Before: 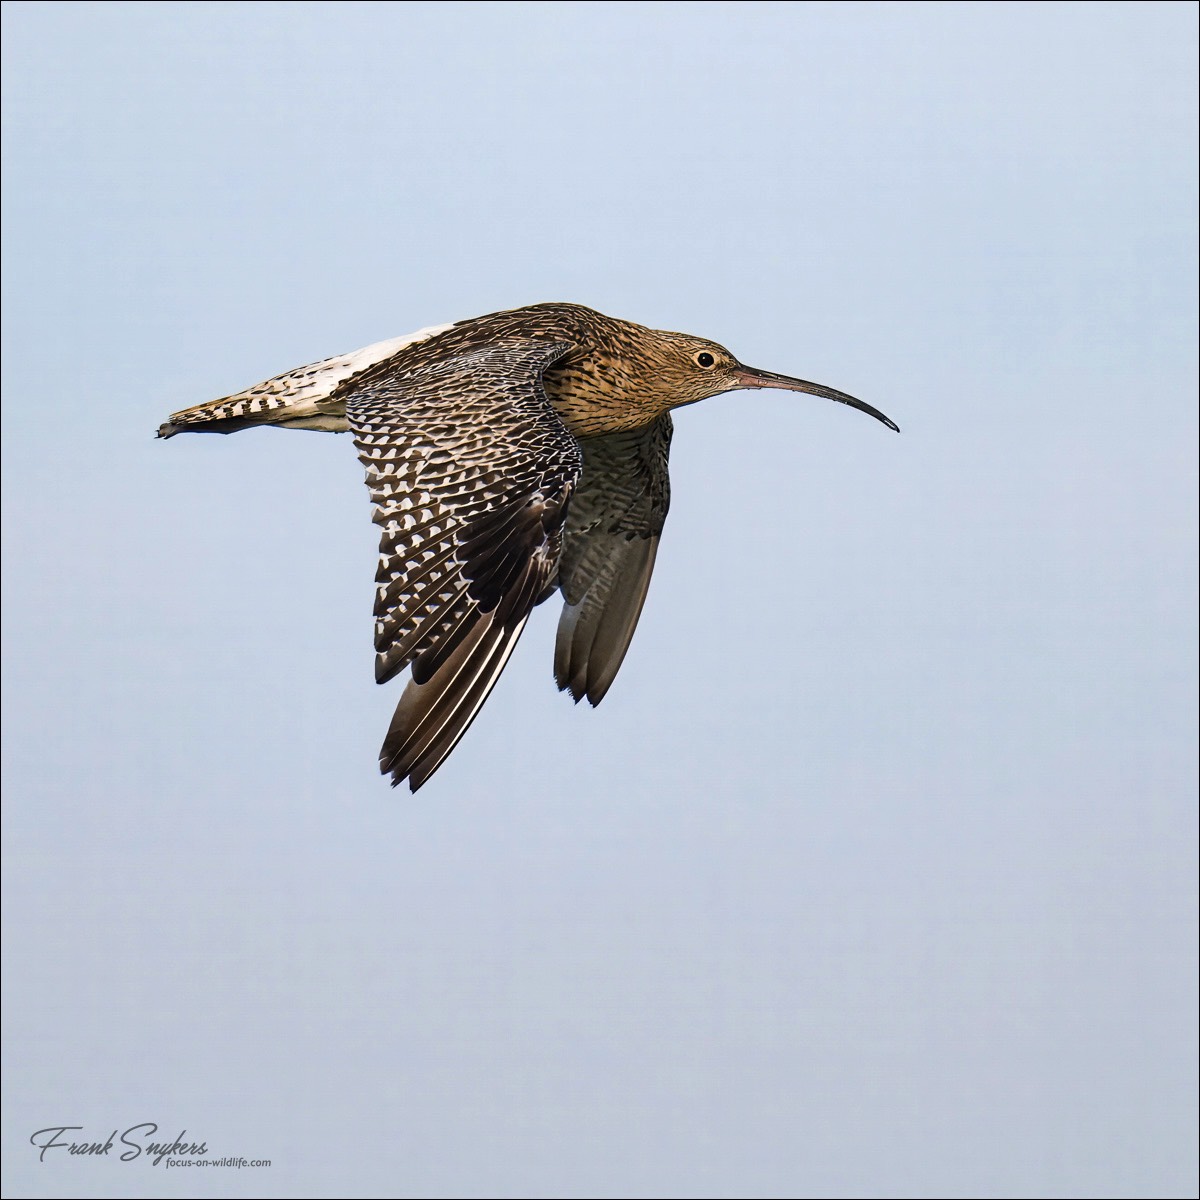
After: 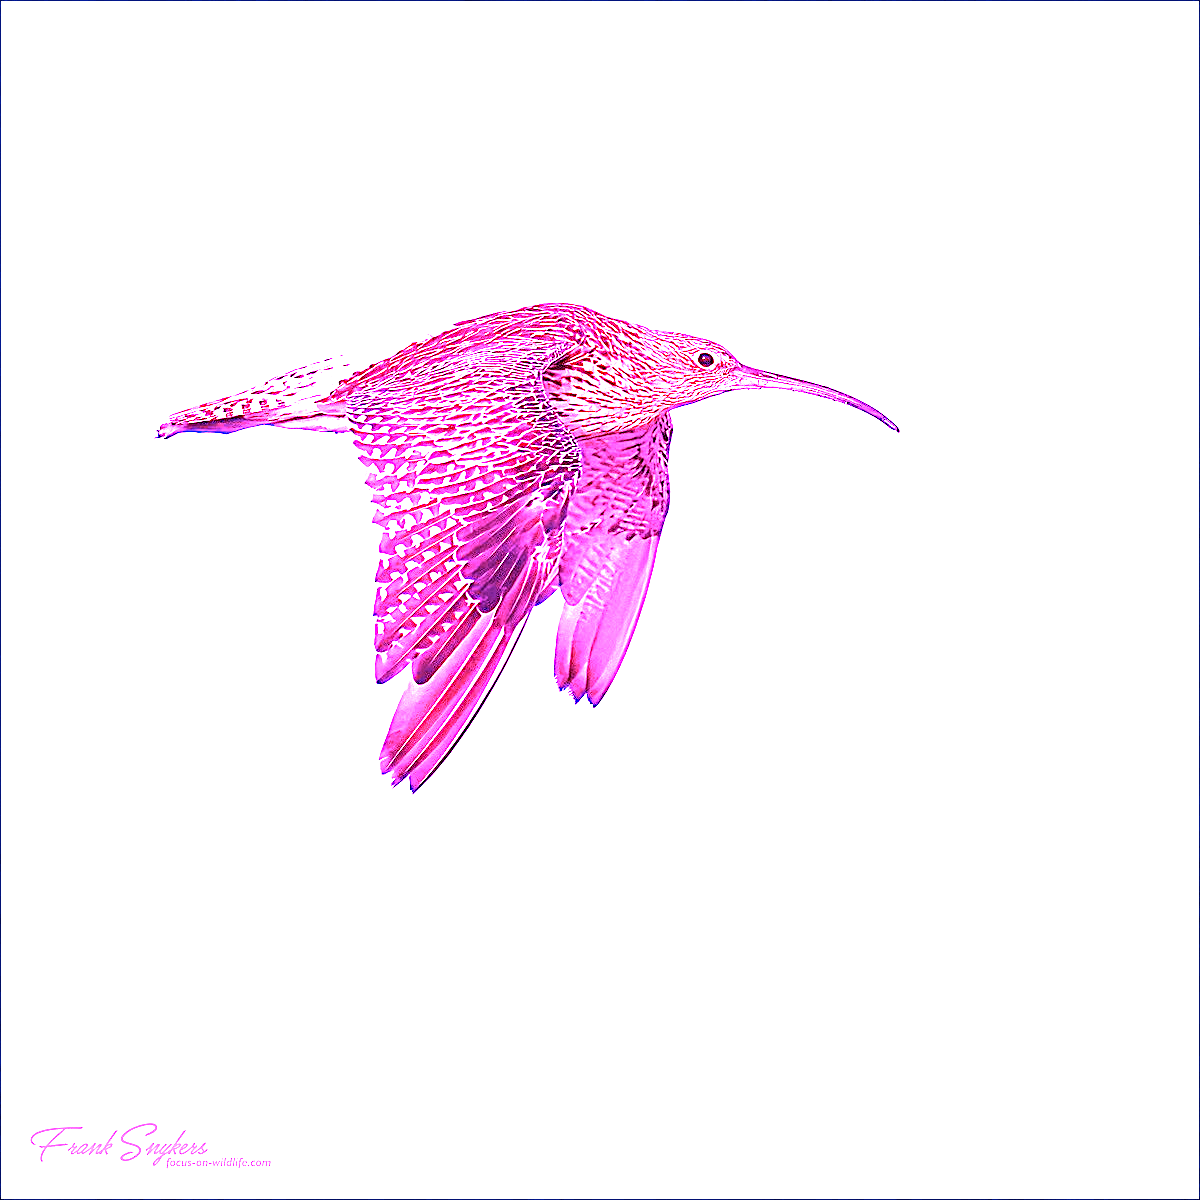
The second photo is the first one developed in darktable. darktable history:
exposure: exposure 0.217 EV, compensate highlight preservation false
sharpen: on, module defaults
white balance: red 8, blue 8
